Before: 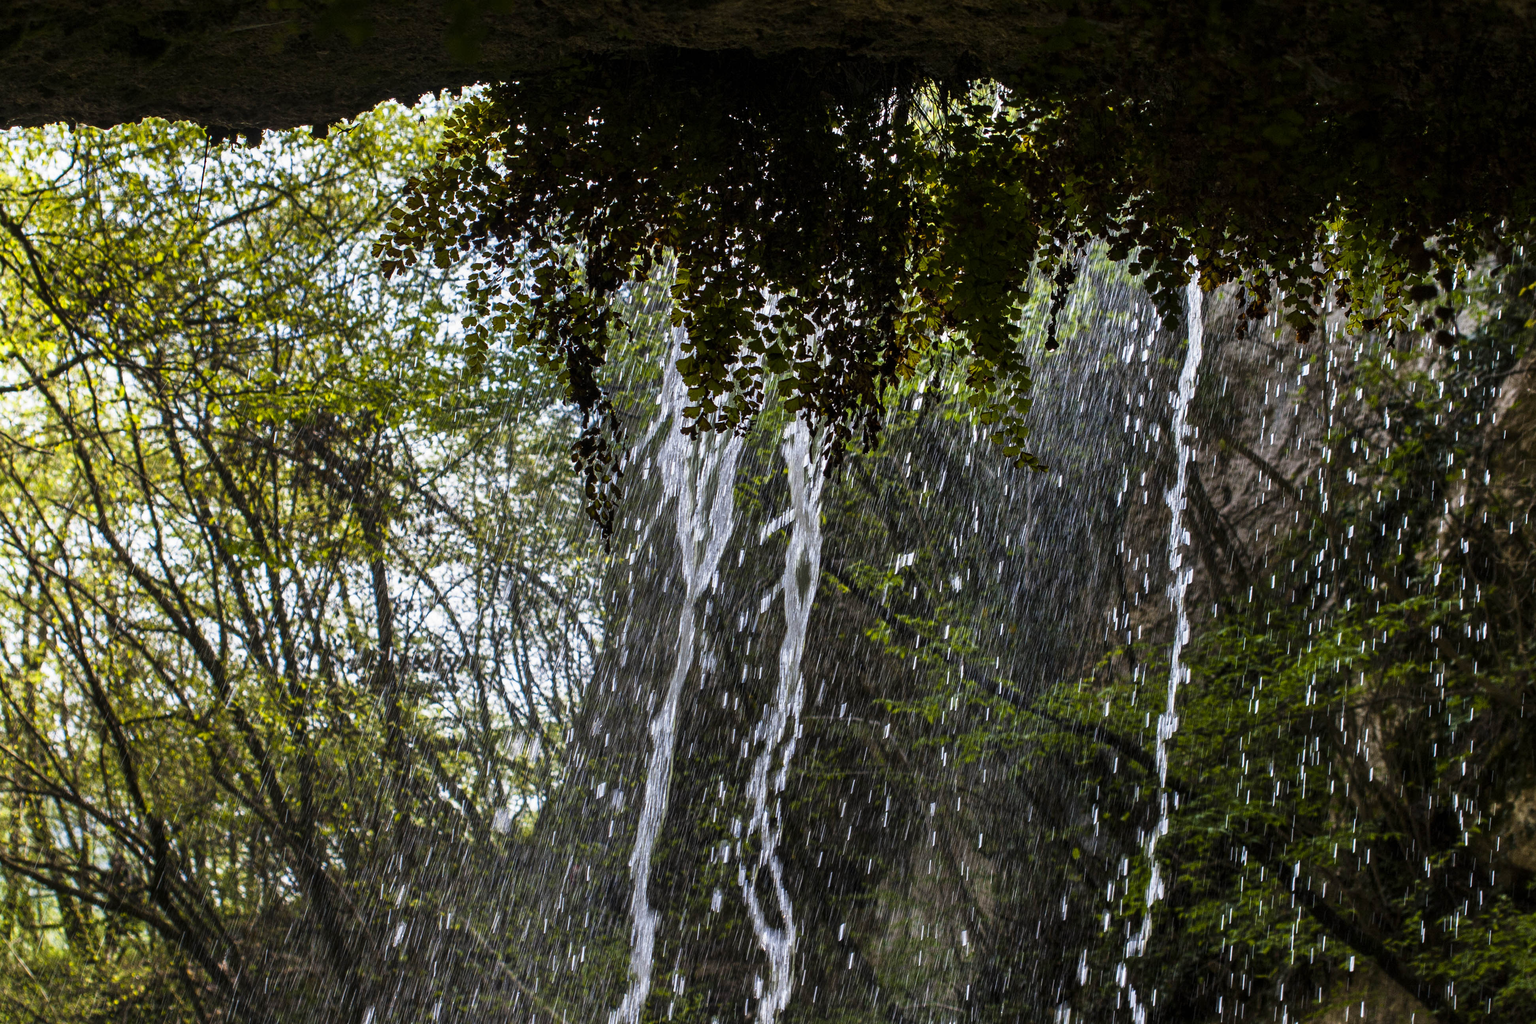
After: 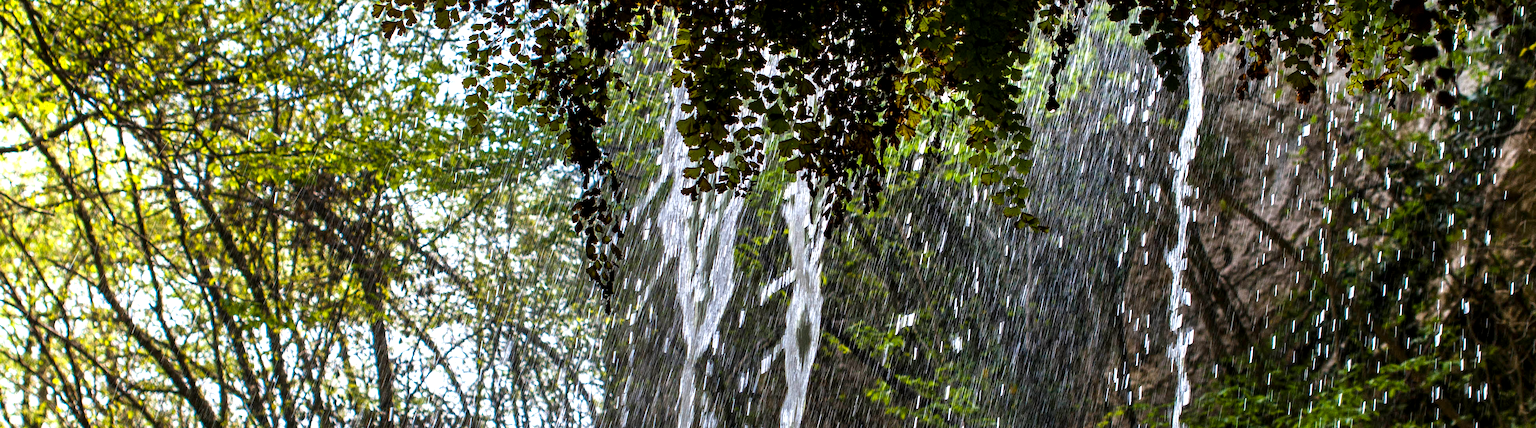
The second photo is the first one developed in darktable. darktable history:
crop and rotate: top 23.455%, bottom 34.669%
exposure: black level correction 0.001, exposure 0.498 EV, compensate highlight preservation false
